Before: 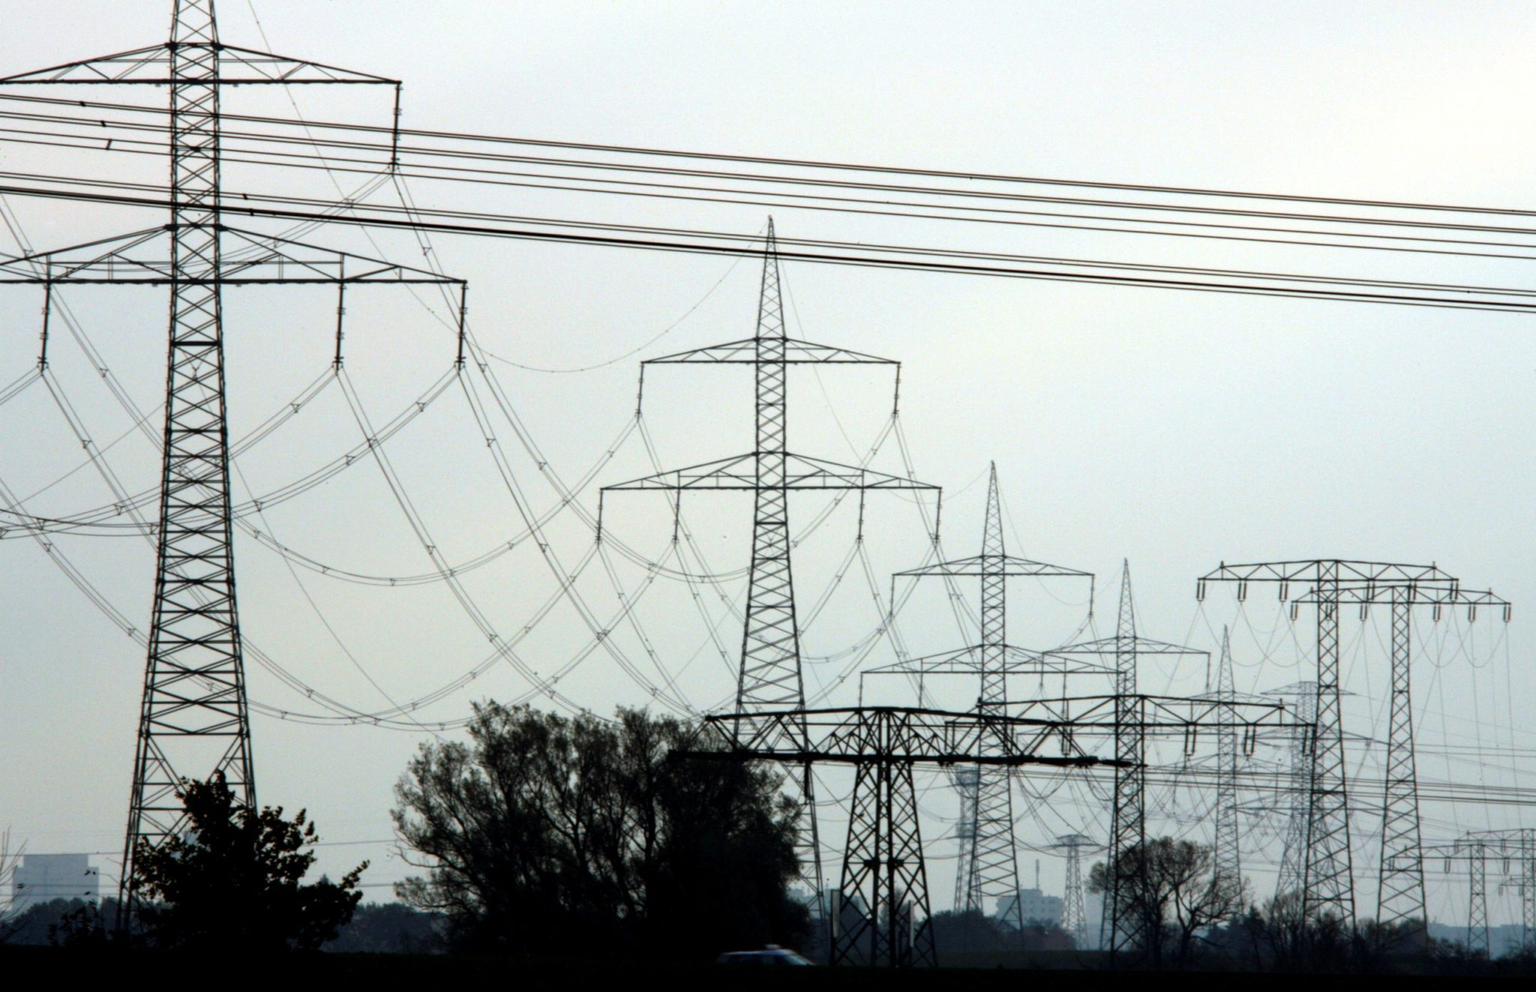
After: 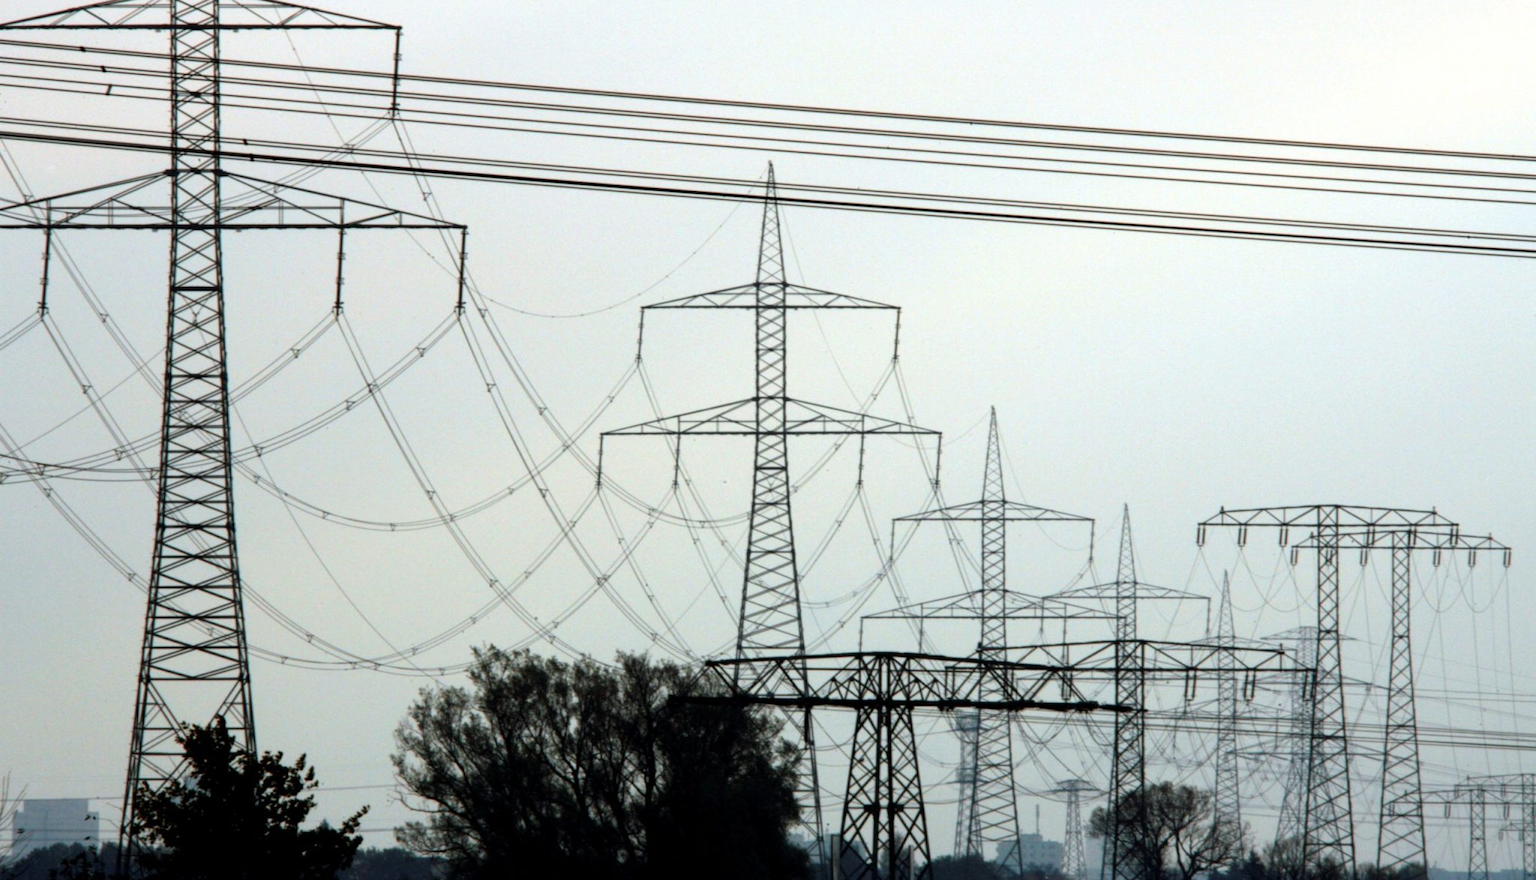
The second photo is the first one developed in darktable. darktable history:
crop and rotate: top 5.537%, bottom 5.607%
